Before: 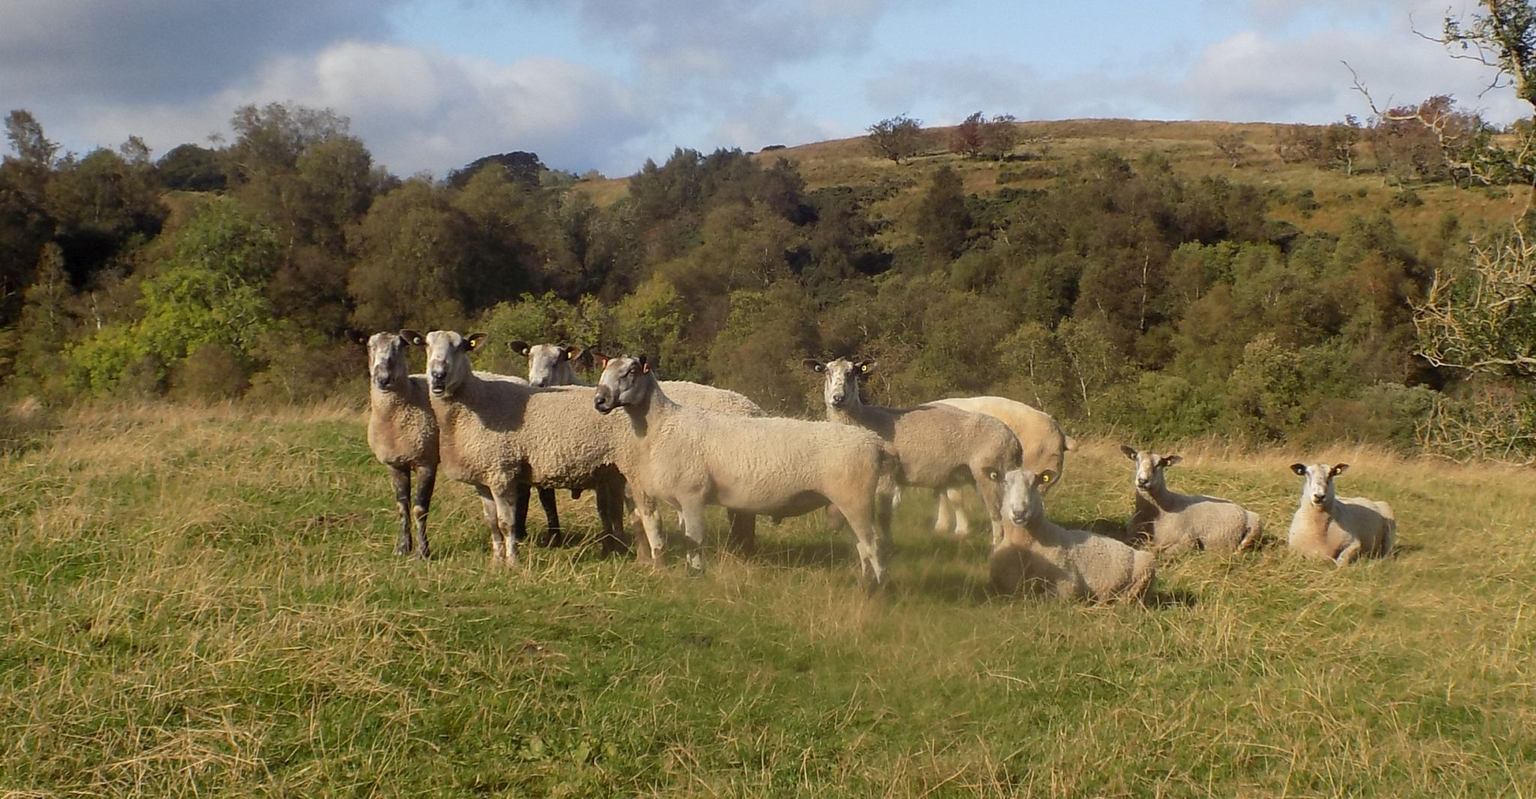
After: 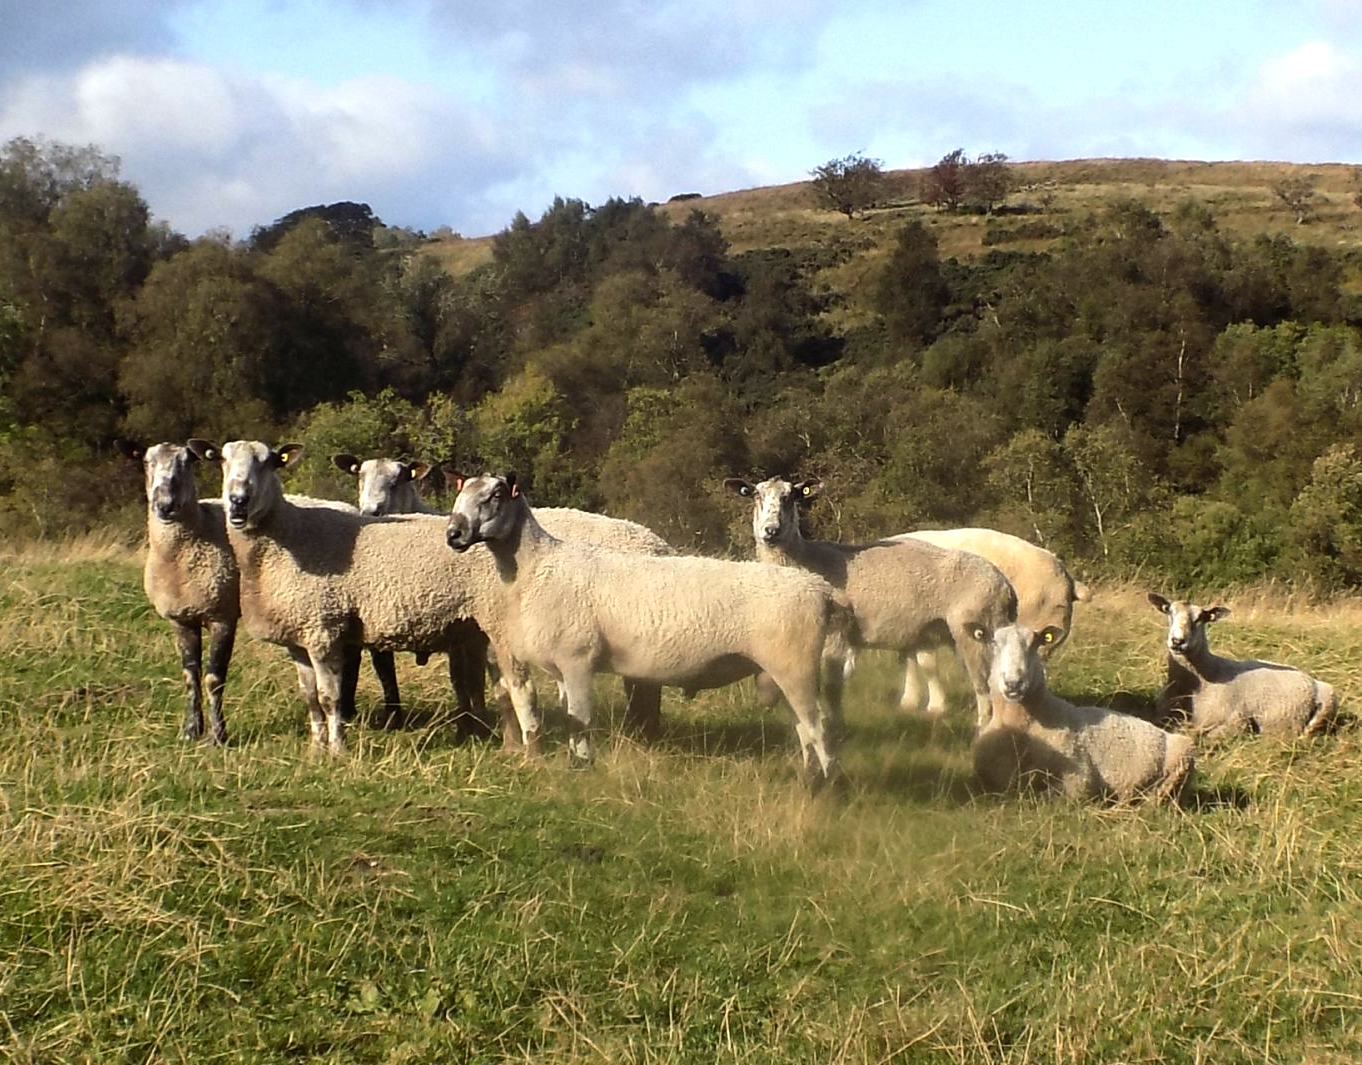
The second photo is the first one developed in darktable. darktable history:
white balance: red 0.982, blue 1.018
crop: left 16.899%, right 16.556%
tone equalizer: -8 EV -0.75 EV, -7 EV -0.7 EV, -6 EV -0.6 EV, -5 EV -0.4 EV, -3 EV 0.4 EV, -2 EV 0.6 EV, -1 EV 0.7 EV, +0 EV 0.75 EV, edges refinement/feathering 500, mask exposure compensation -1.57 EV, preserve details no
